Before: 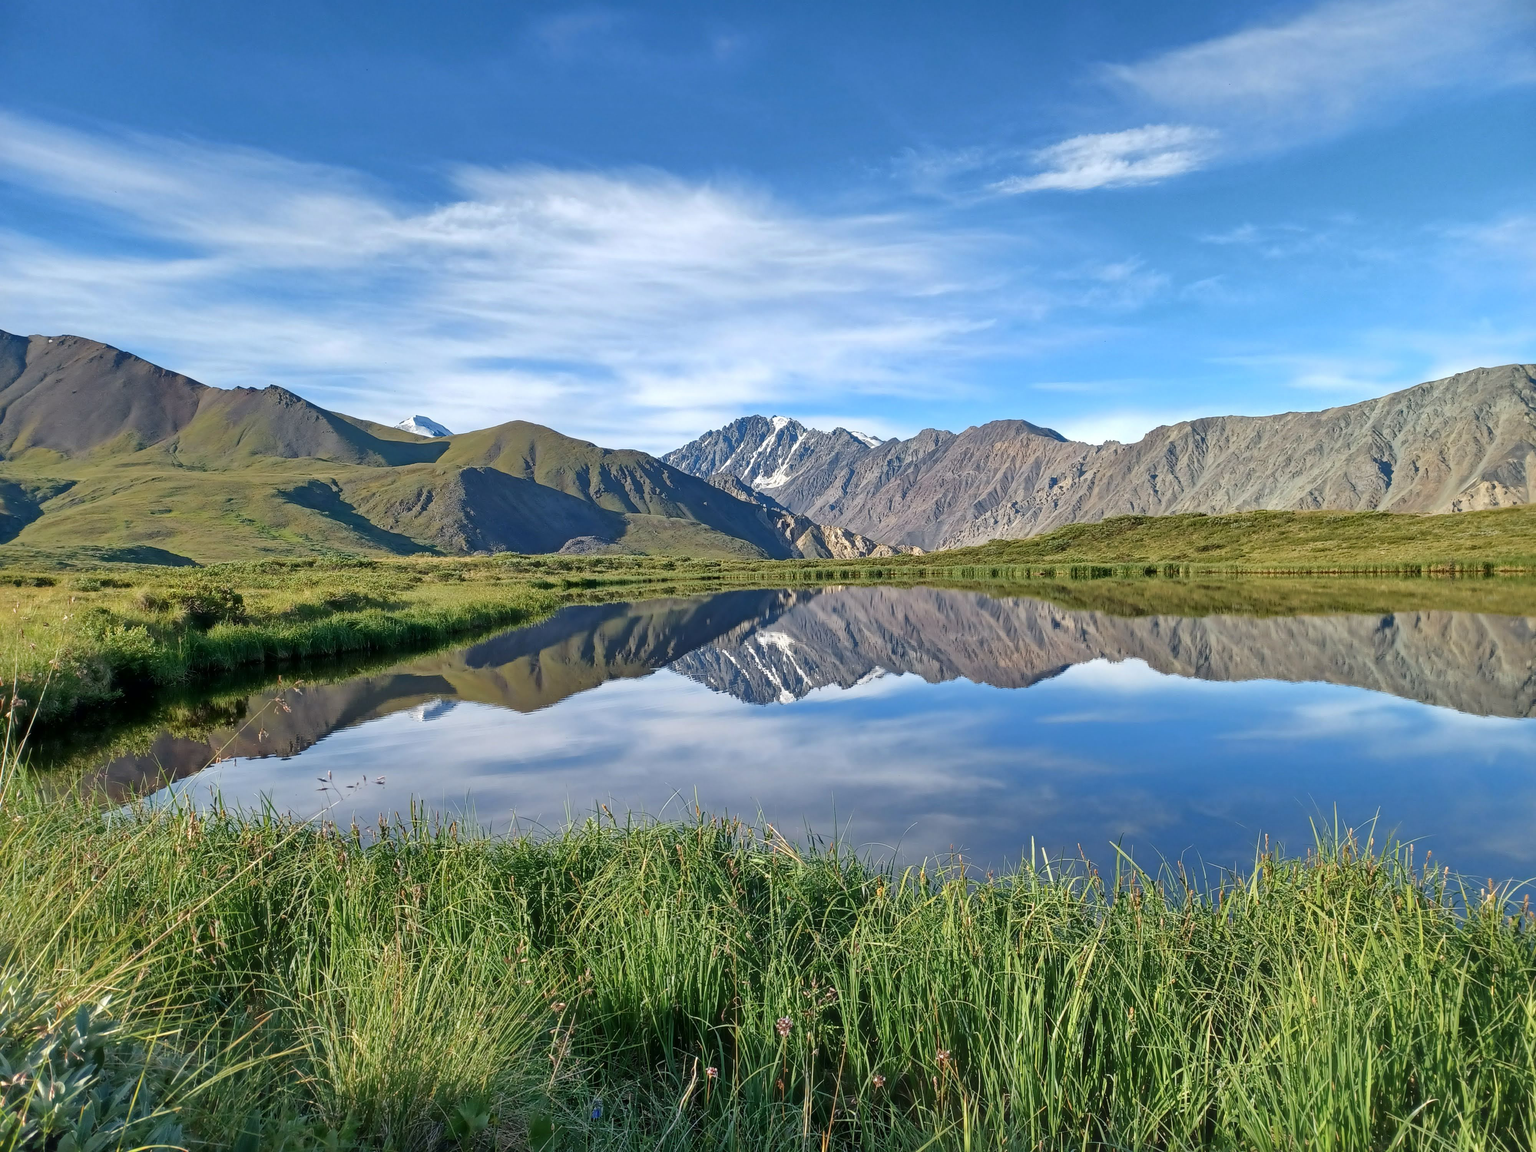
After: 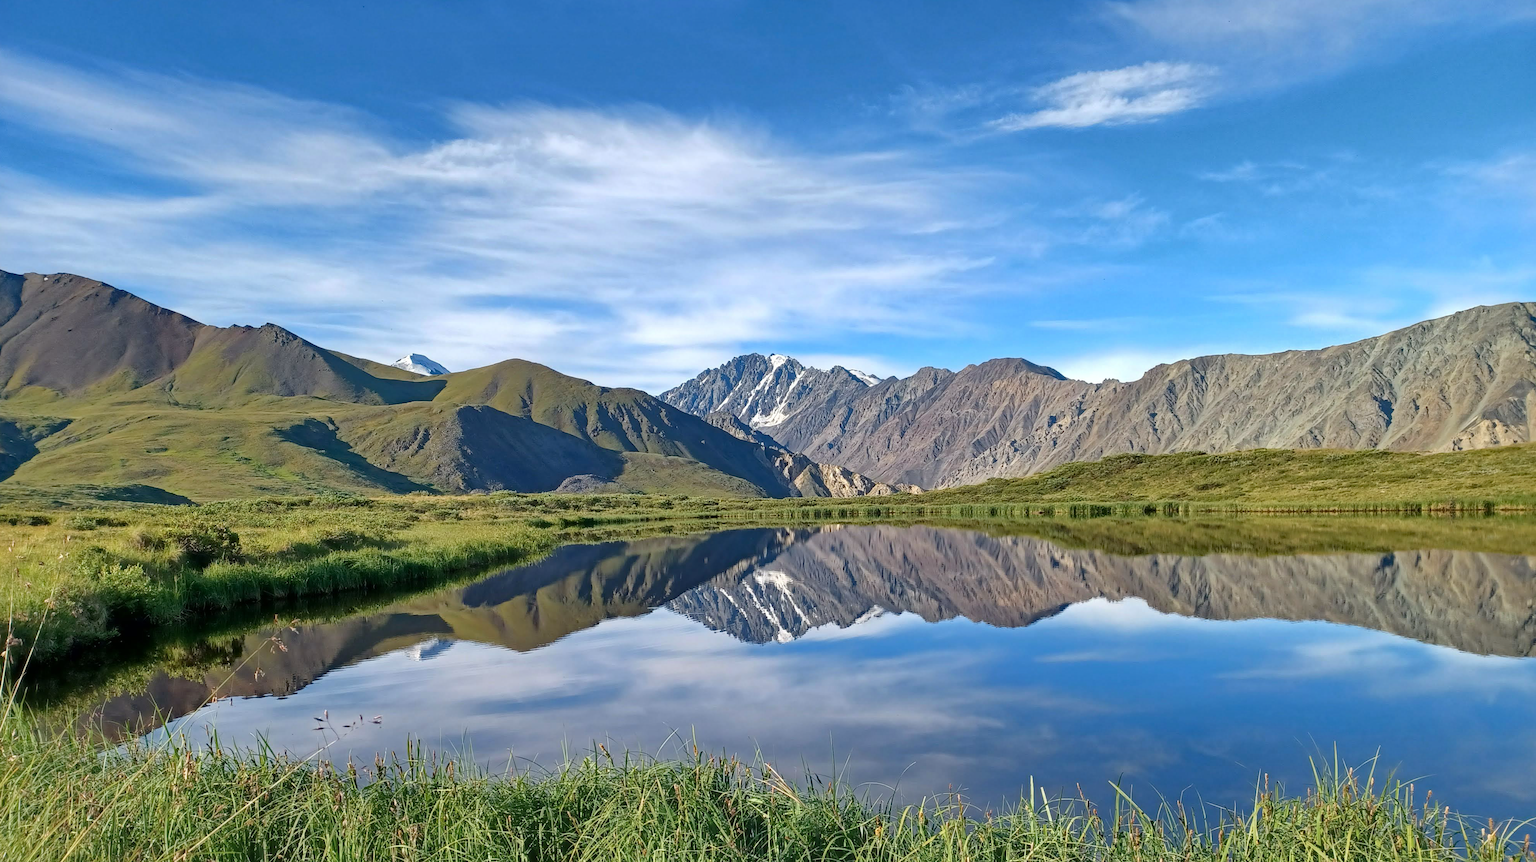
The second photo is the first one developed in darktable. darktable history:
haze removal: adaptive false
crop: left 0.341%, top 5.506%, bottom 19.866%
